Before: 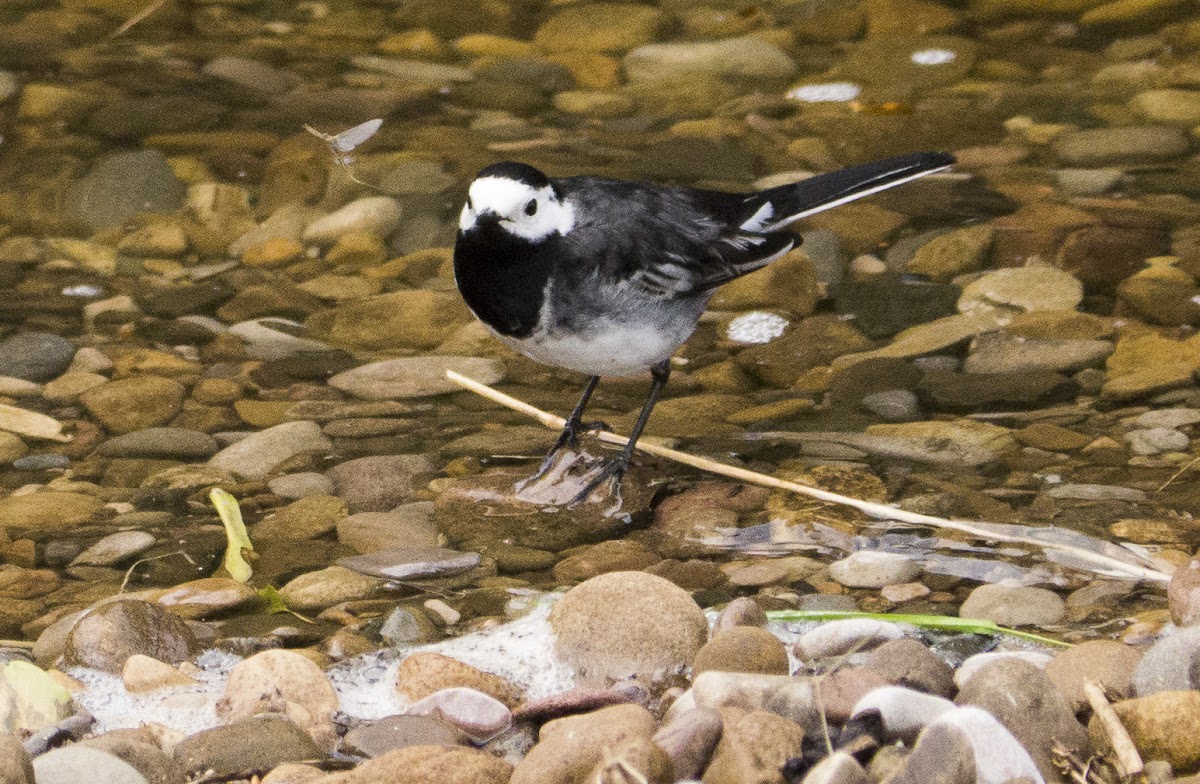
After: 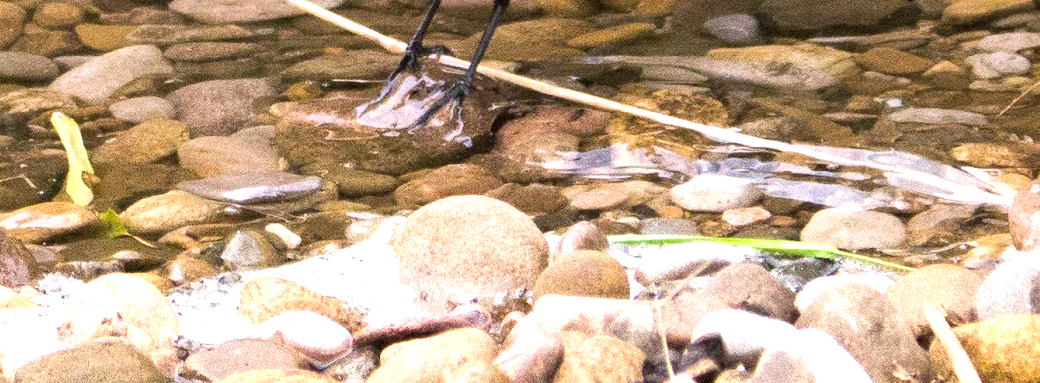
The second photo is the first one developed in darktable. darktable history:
graduated density: hue 238.83°, saturation 50%
crop and rotate: left 13.306%, top 48.129%, bottom 2.928%
exposure: black level correction 0, exposure 1.2 EV, compensate highlight preservation false
tone equalizer: on, module defaults
